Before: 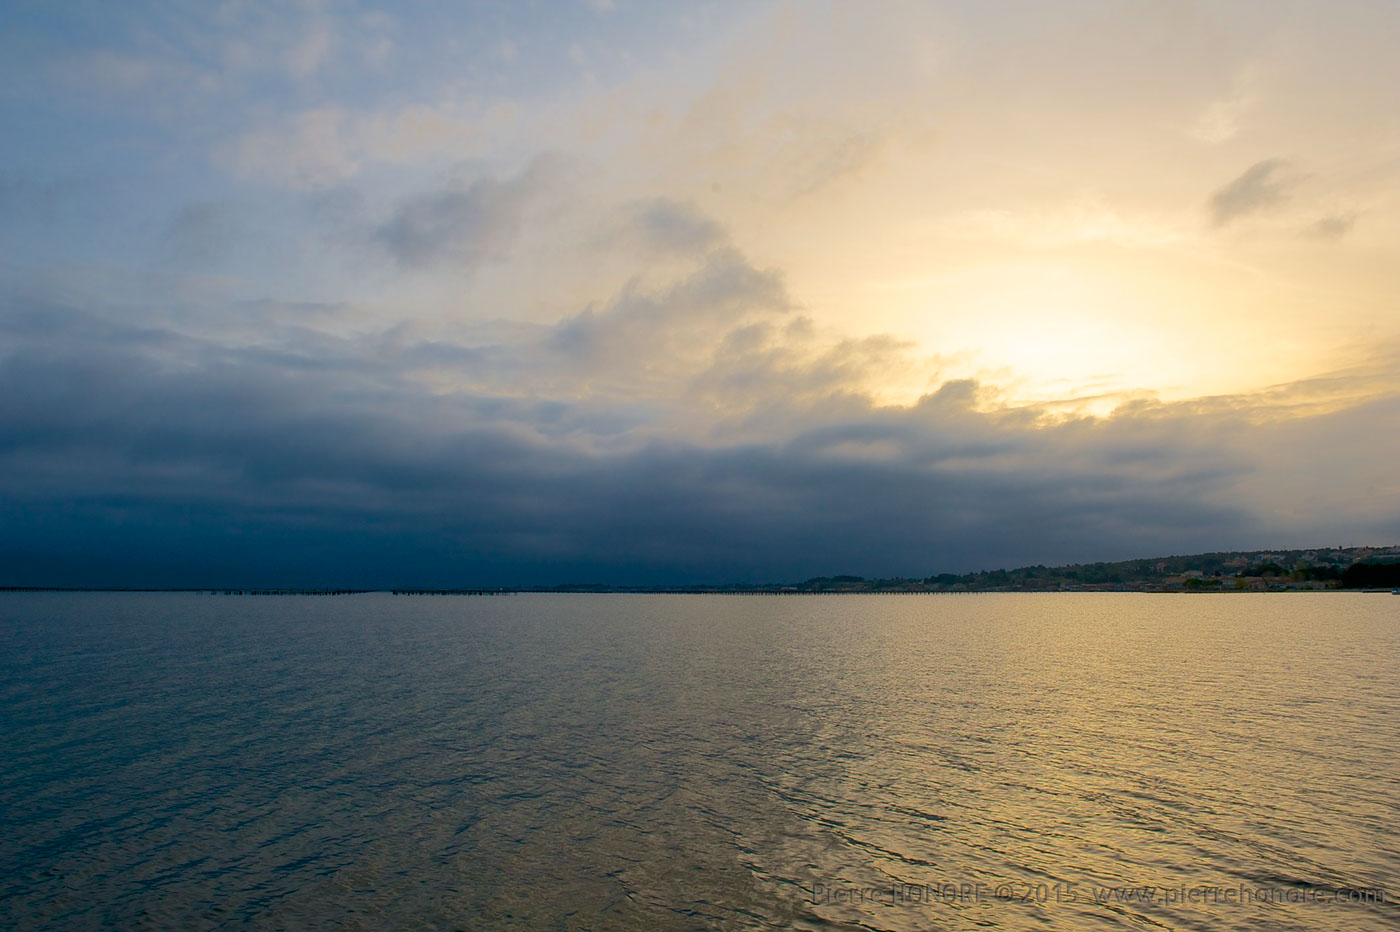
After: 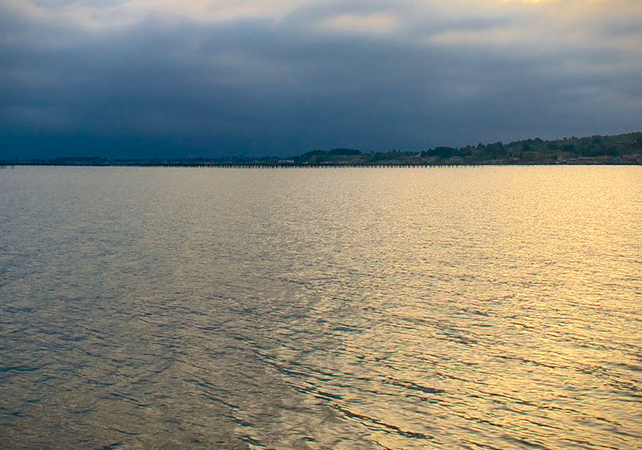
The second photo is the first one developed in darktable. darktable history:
exposure: exposure 0.74 EV, compensate highlight preservation false
contrast brightness saturation: contrast 0.07
tone equalizer: on, module defaults
vignetting: fall-off start 97.23%, saturation -0.024, center (-0.033, -0.042), width/height ratio 1.179, unbound false
crop: left 35.976%, top 45.819%, right 18.162%, bottom 5.807%
